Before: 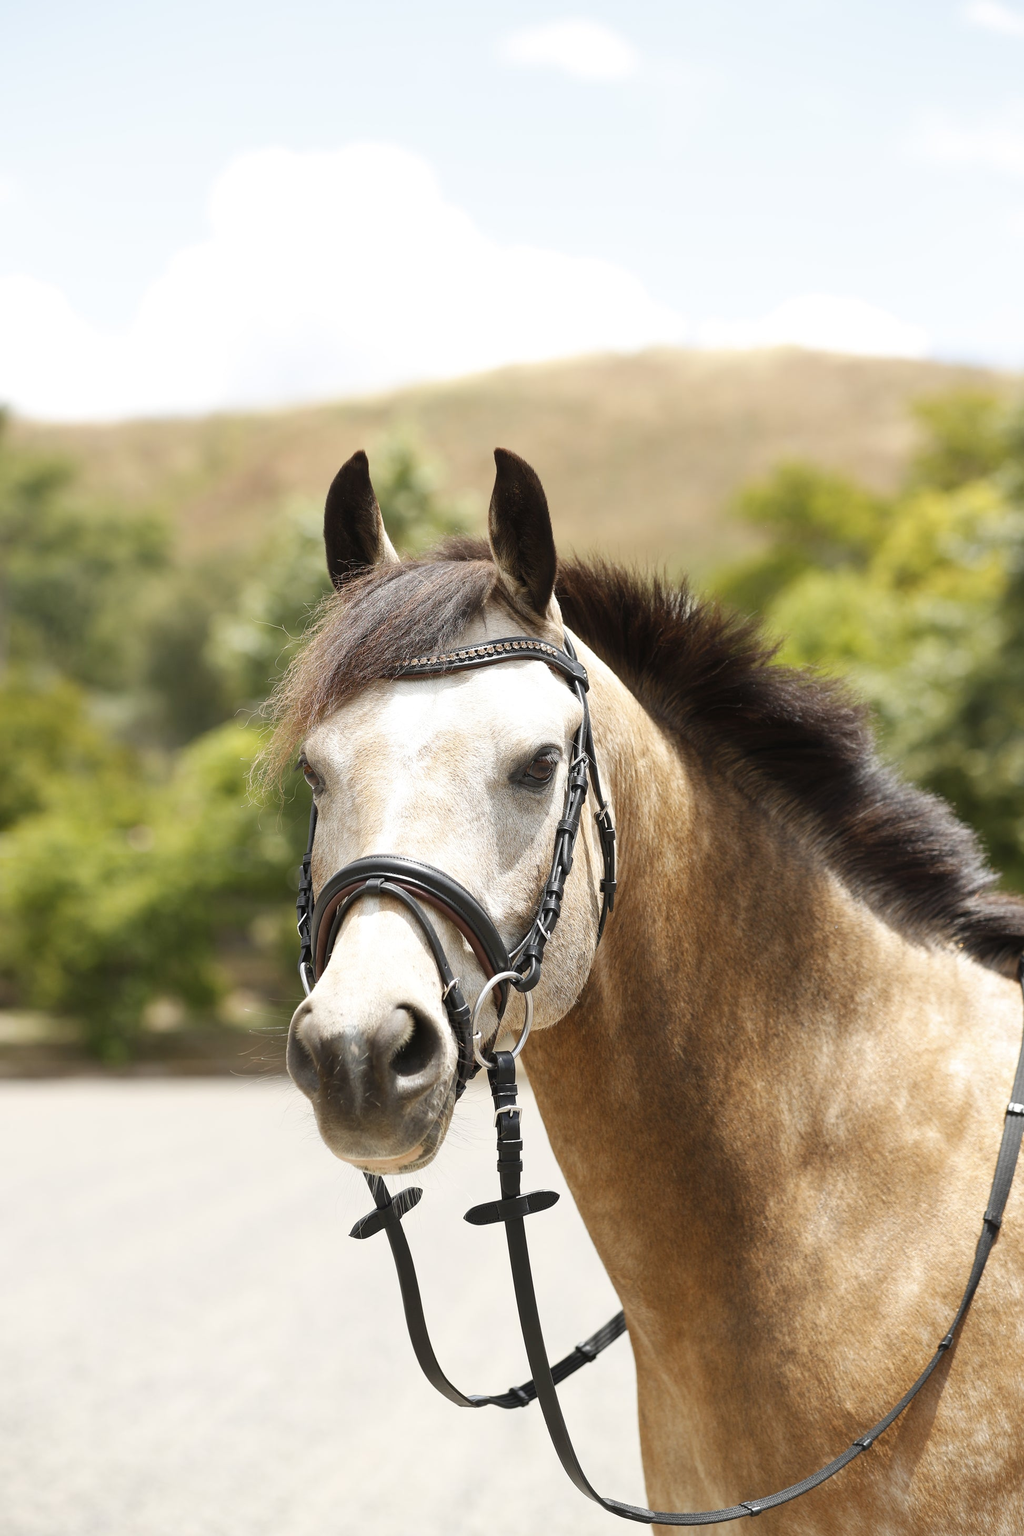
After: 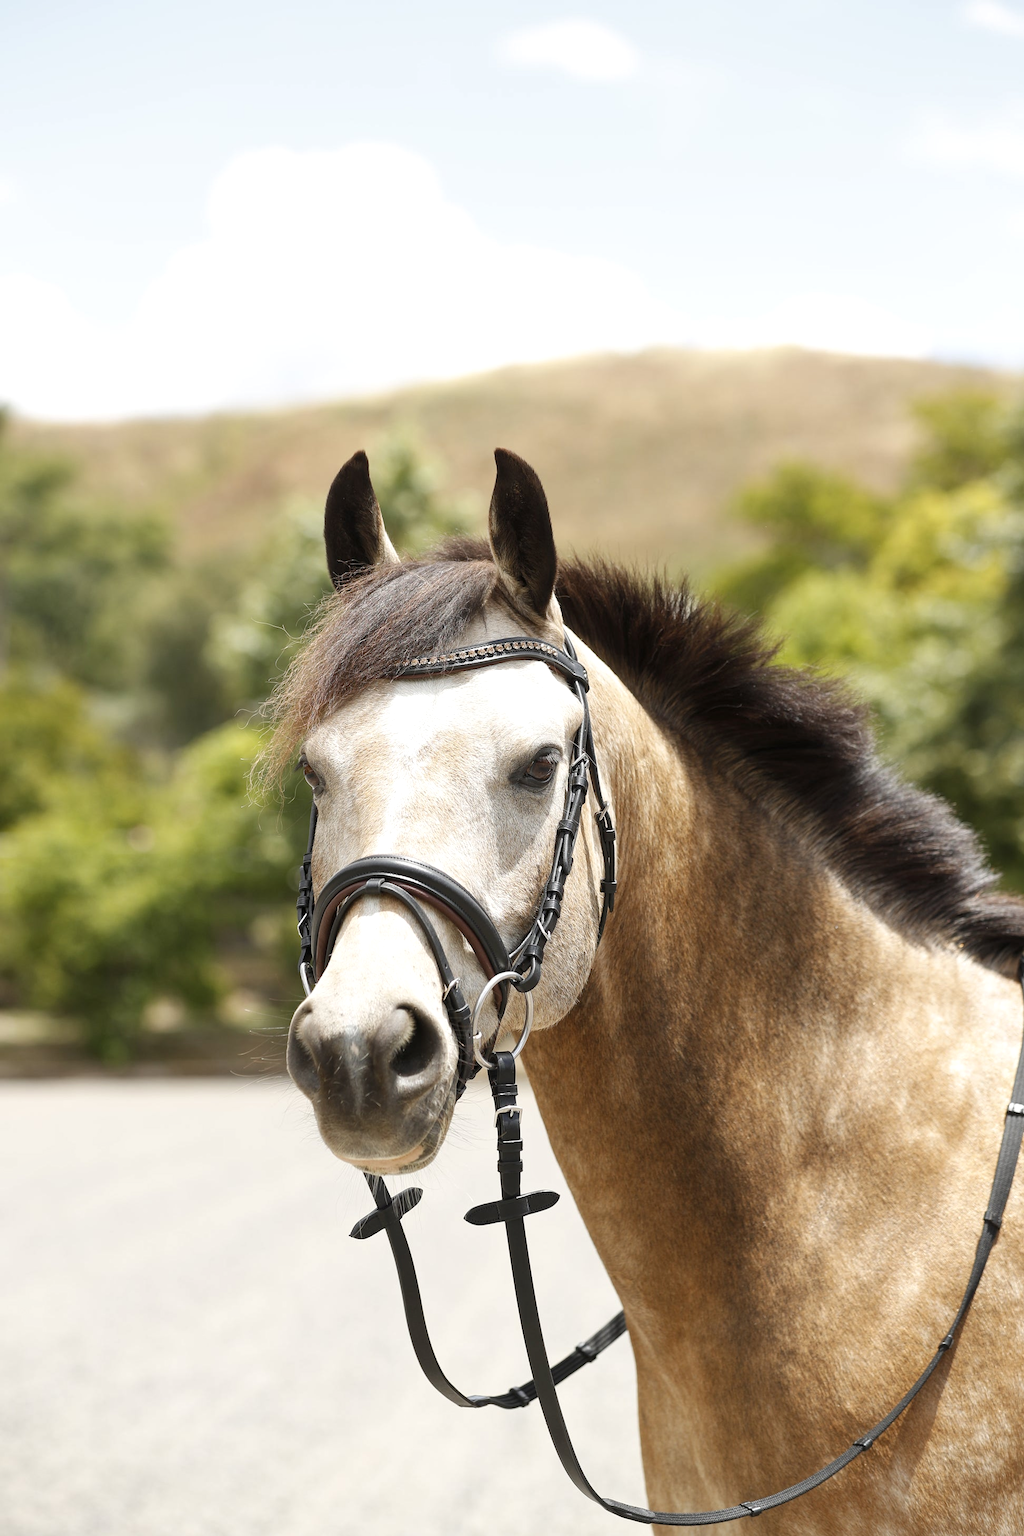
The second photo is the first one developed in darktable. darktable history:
local contrast: highlights 101%, shadows 98%, detail 120%, midtone range 0.2
